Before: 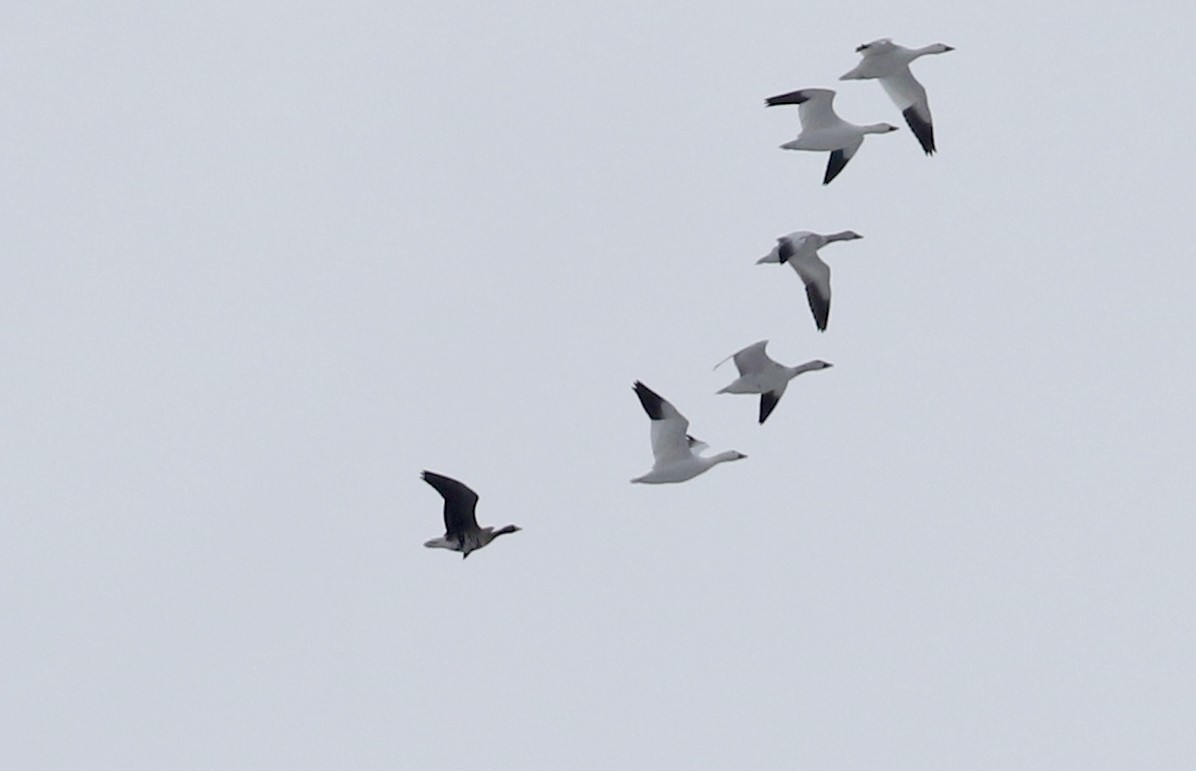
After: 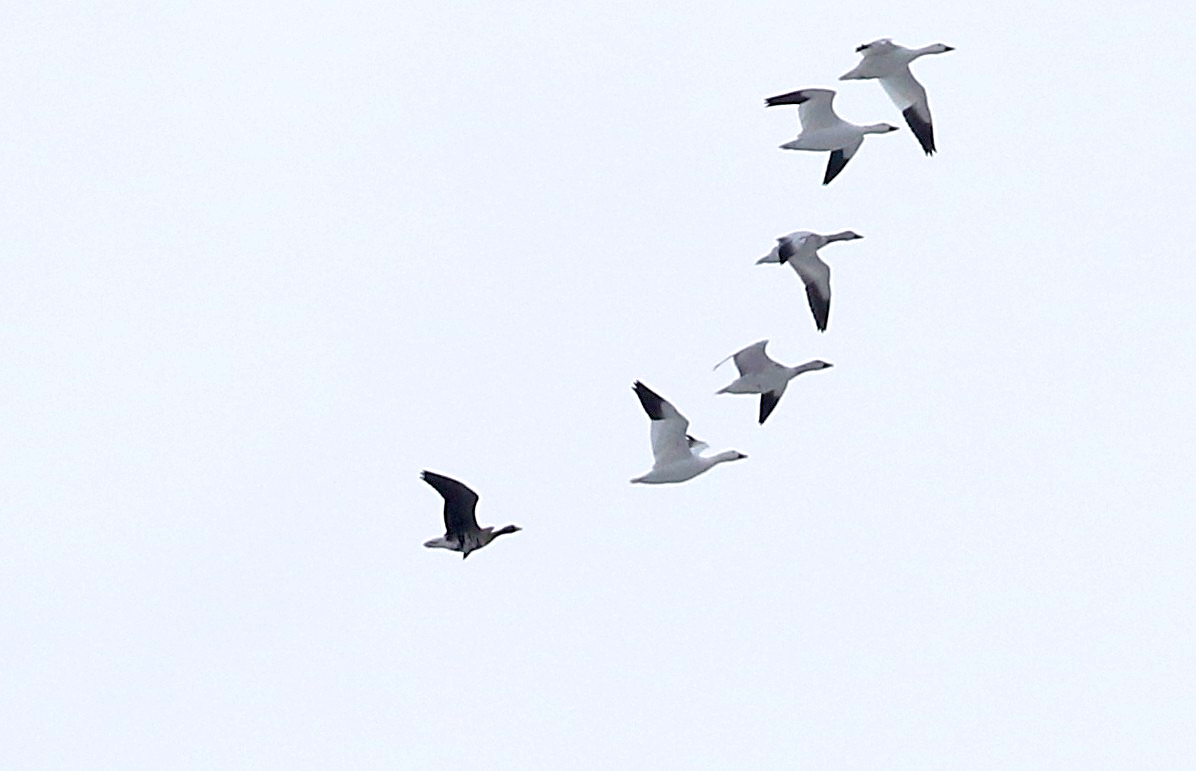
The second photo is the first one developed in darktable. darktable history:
base curve: curves: ch0 [(0, 0) (0.303, 0.277) (1, 1)]
velvia: strength 45%
sharpen: radius 2.543, amount 0.636
exposure: black level correction 0.001, exposure 0.5 EV, compensate exposure bias true, compensate highlight preservation false
